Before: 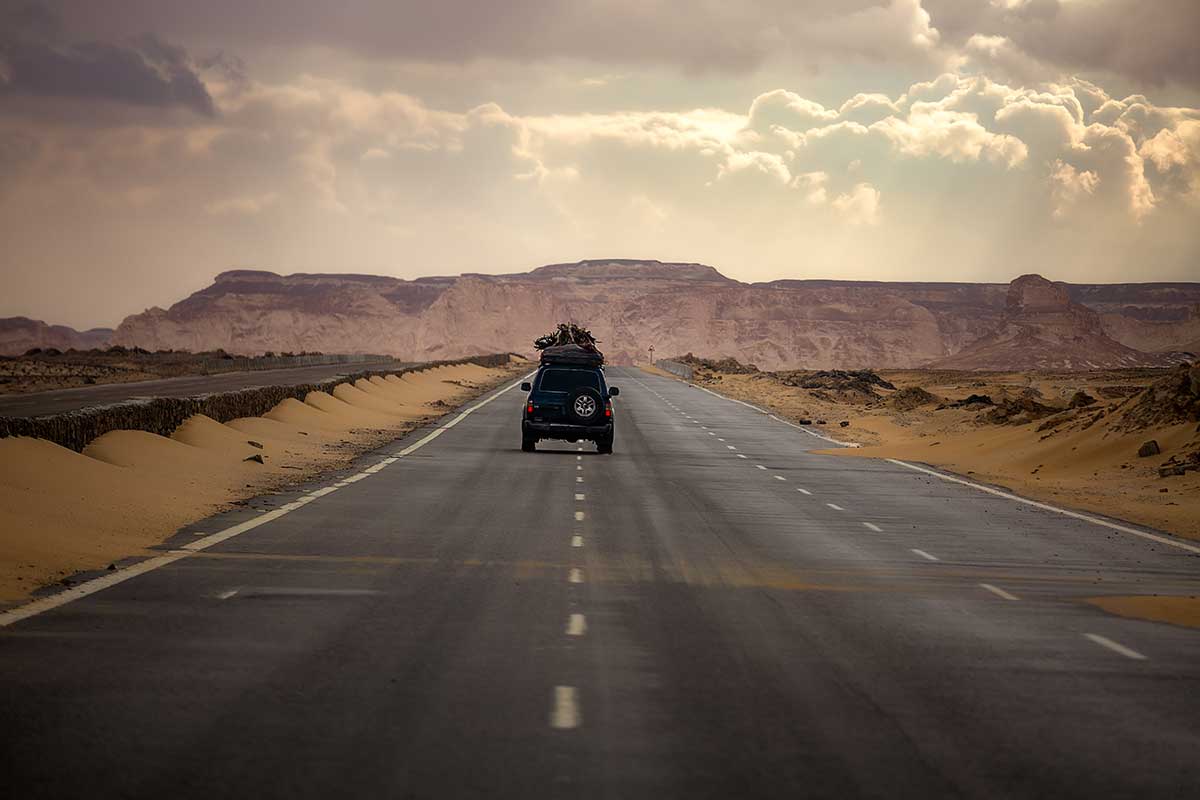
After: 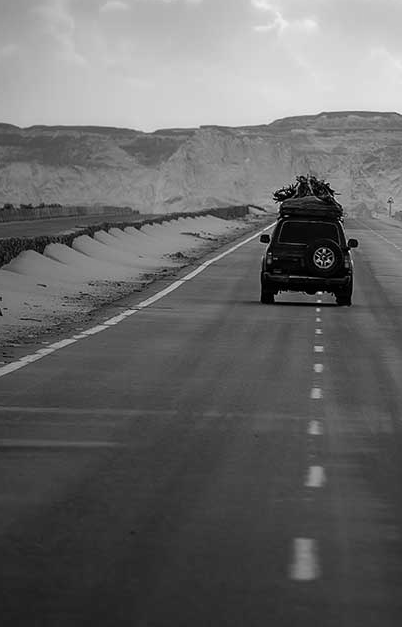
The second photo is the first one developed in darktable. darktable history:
crop and rotate: left 21.77%, top 18.528%, right 44.676%, bottom 2.997%
monochrome: on, module defaults
